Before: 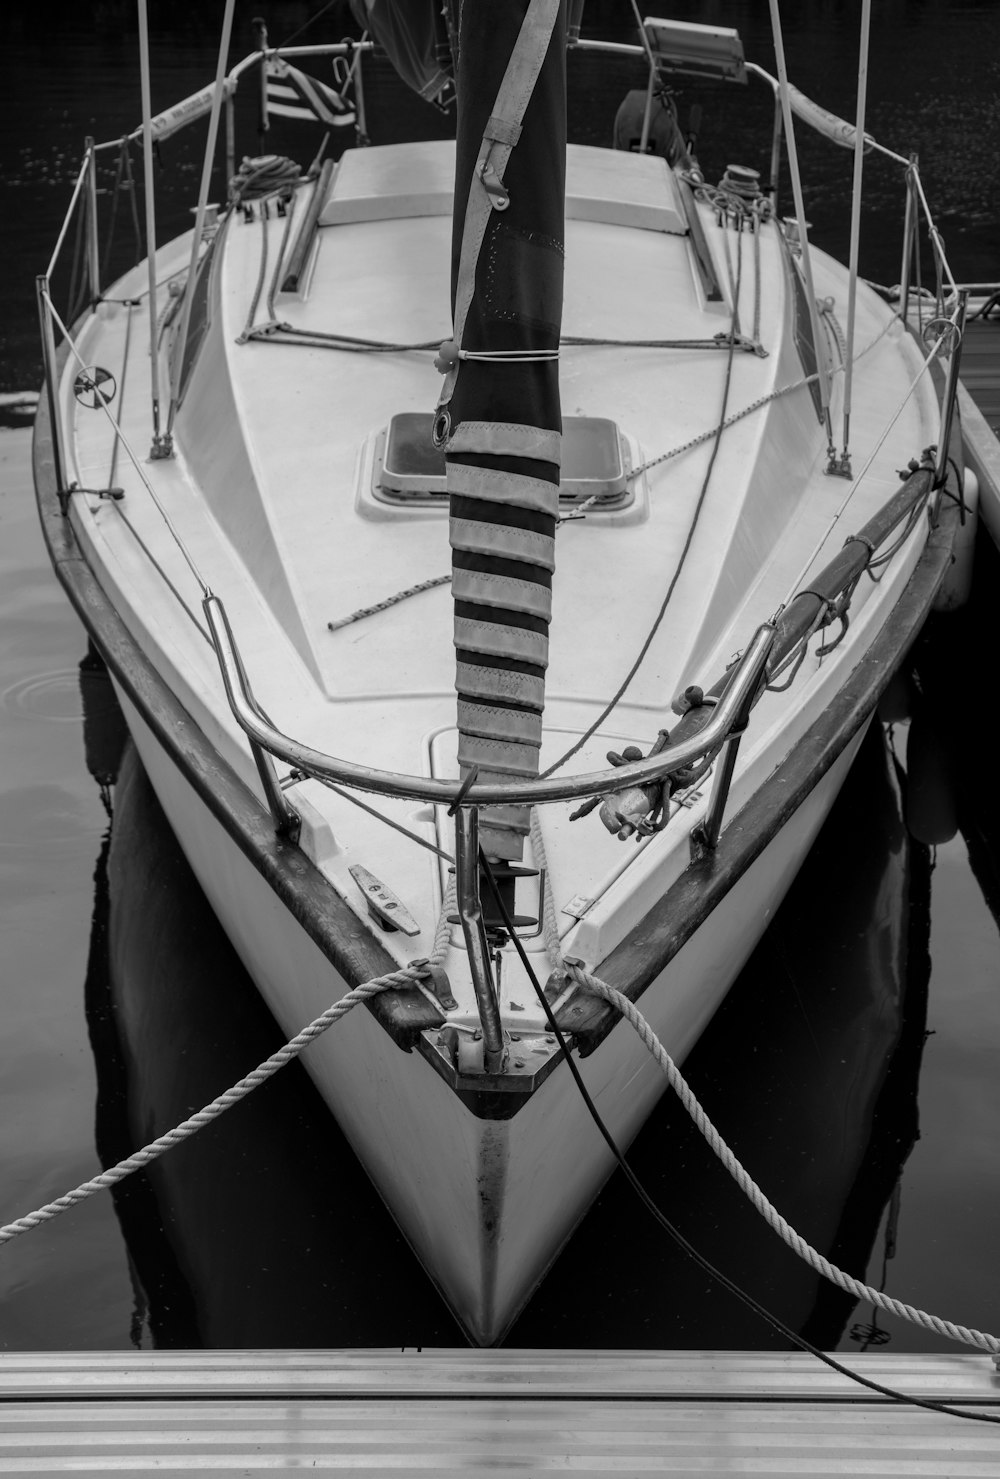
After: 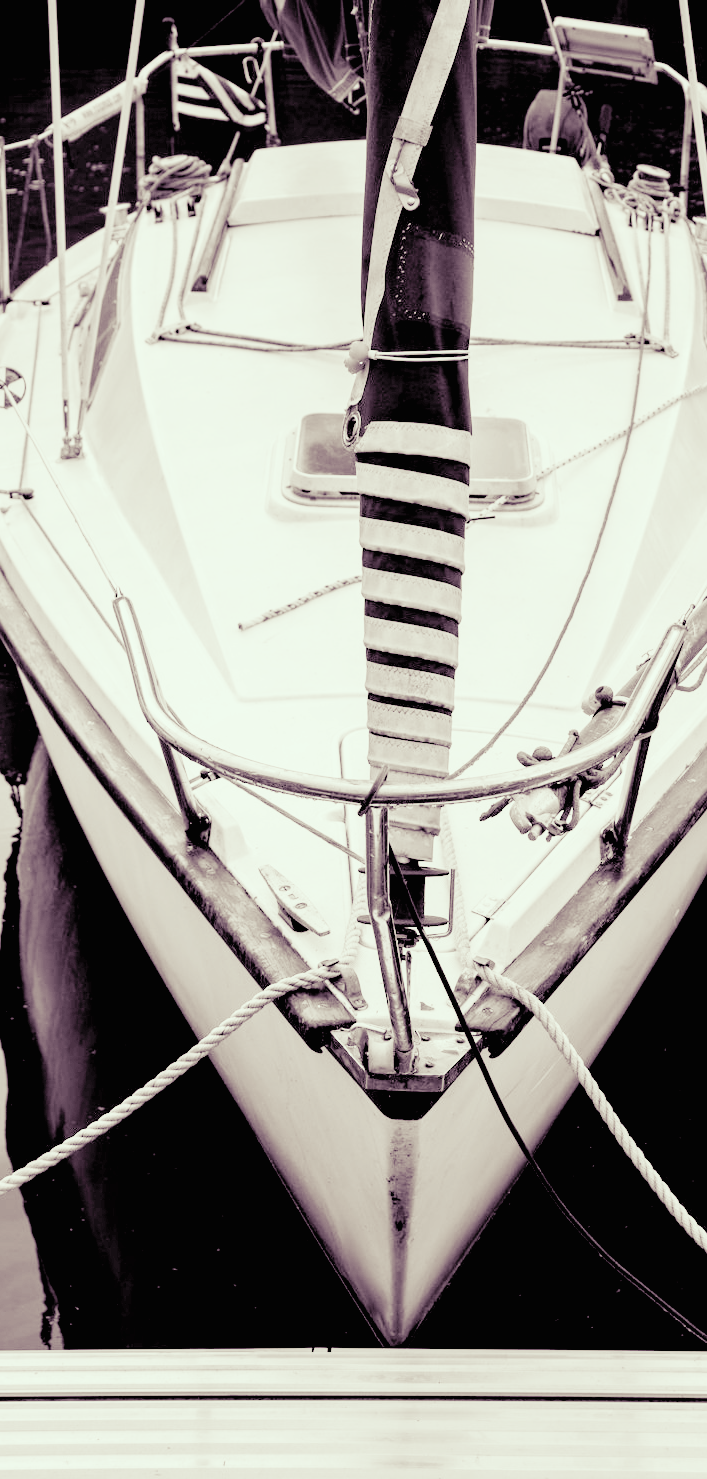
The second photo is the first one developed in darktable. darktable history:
filmic rgb: black relative exposure -6.98 EV, white relative exposure 5.63 EV, hardness 2.86
exposure: black level correction 0.005, exposure 2.084 EV, compensate highlight preservation false
crop and rotate: left 9.061%, right 20.142%
contrast brightness saturation: contrast 0.07, brightness 0.18, saturation 0.4
color balance rgb: shadows lift › luminance -21.66%, shadows lift › chroma 8.98%, shadows lift › hue 283.37°, power › chroma 1.05%, power › hue 25.59°, highlights gain › luminance 6.08%, highlights gain › chroma 2.55%, highlights gain › hue 90°, global offset › luminance -0.87%, perceptual saturation grading › global saturation 25%, perceptual saturation grading › highlights -28.39%, perceptual saturation grading › shadows 33.98%
